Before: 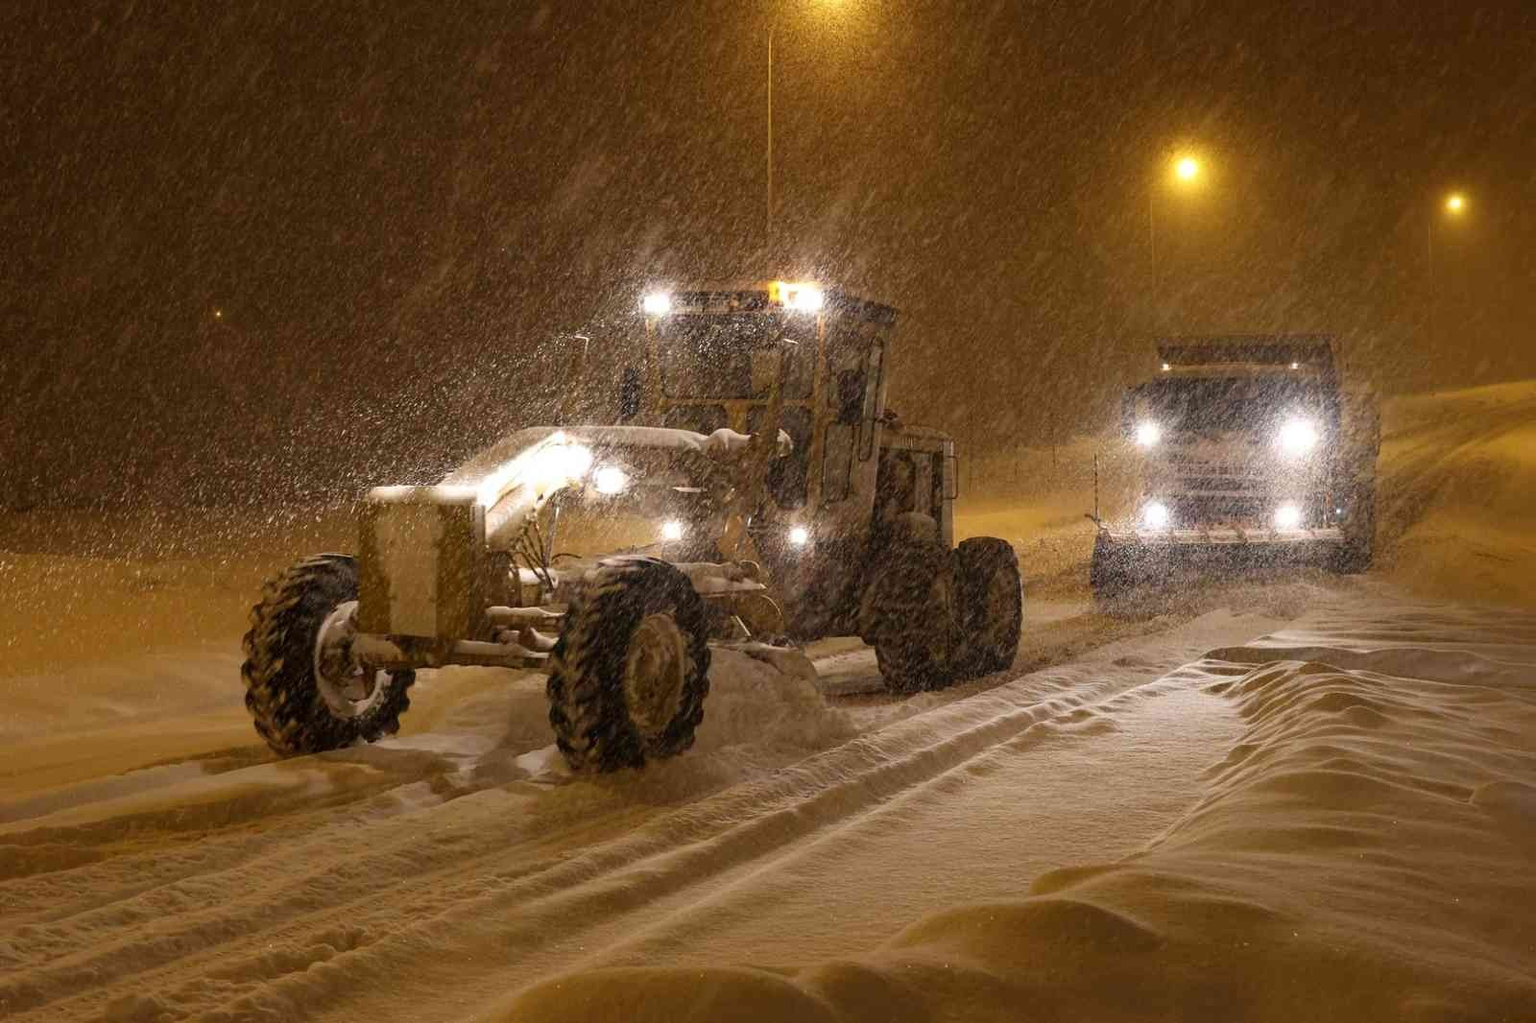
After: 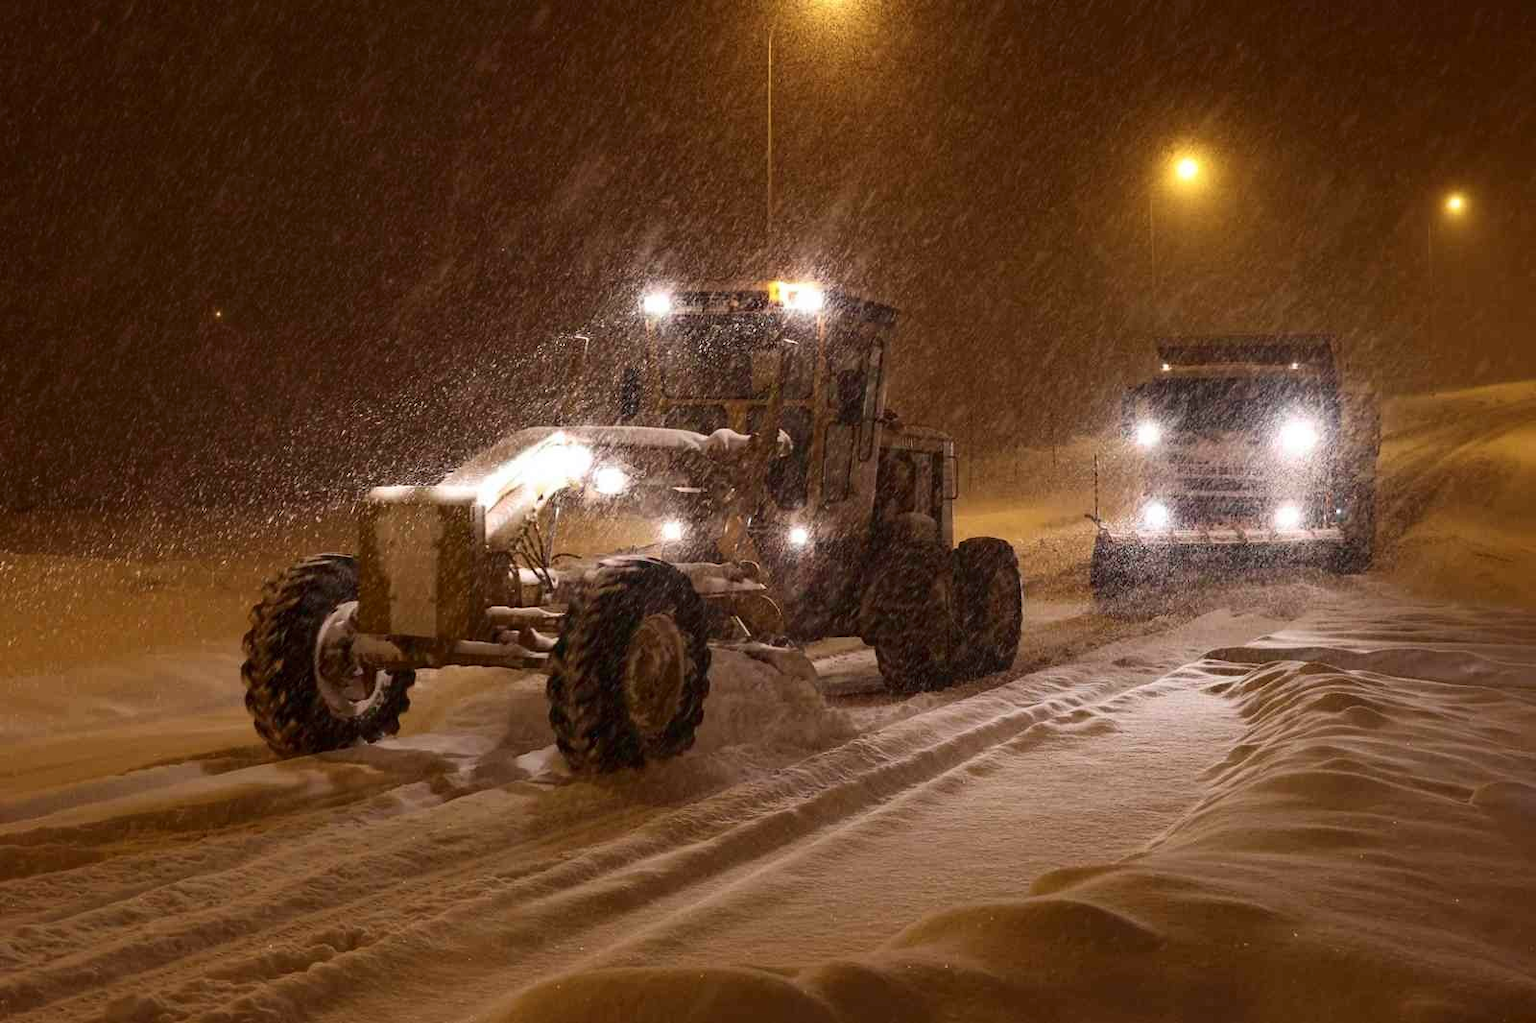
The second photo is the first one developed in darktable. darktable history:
tone curve: curves: ch0 [(0, 0) (0.227, 0.17) (0.766, 0.774) (1, 1)]; ch1 [(0, 0) (0.114, 0.127) (0.437, 0.452) (0.498, 0.498) (0.529, 0.541) (0.579, 0.589) (1, 1)]; ch2 [(0, 0) (0.233, 0.259) (0.493, 0.492) (0.587, 0.573) (1, 1)], color space Lab, independent channels, preserve colors none
